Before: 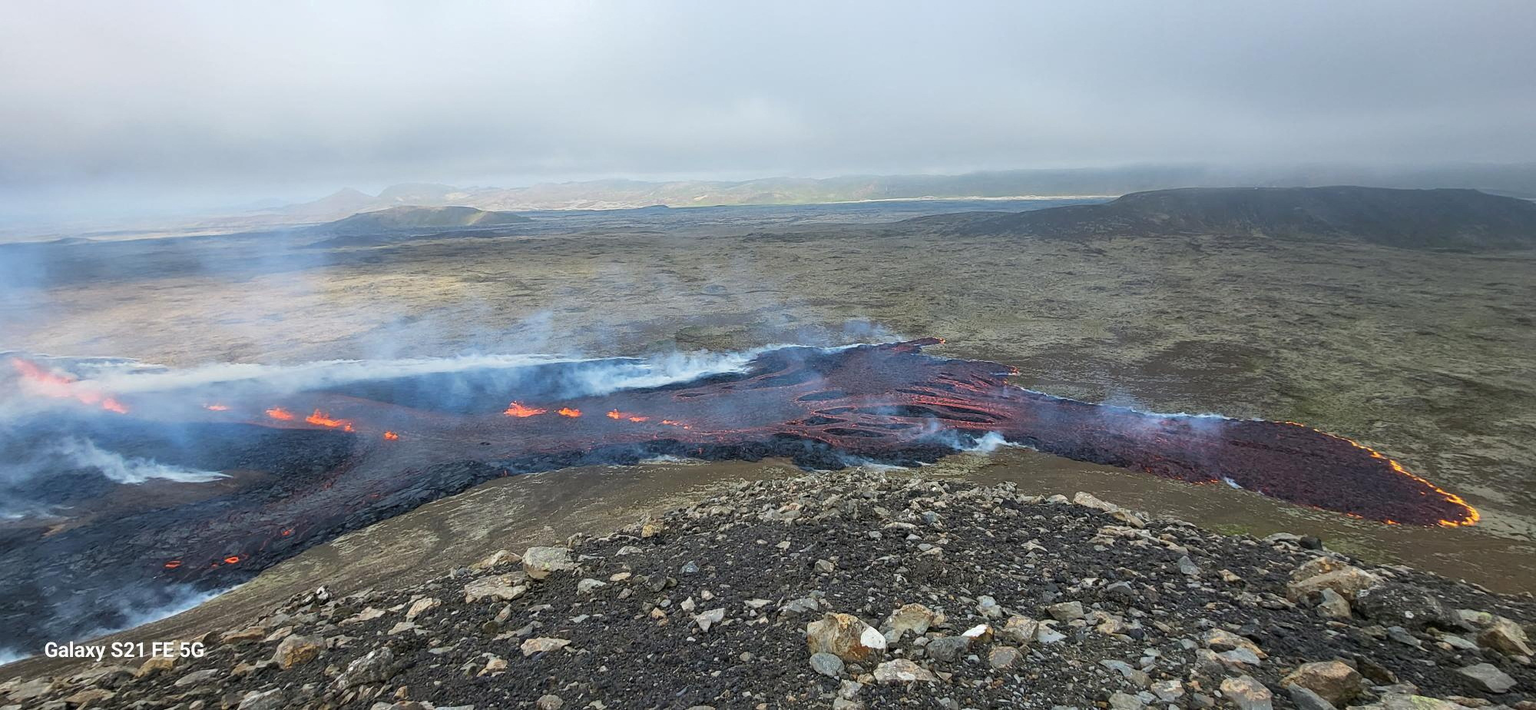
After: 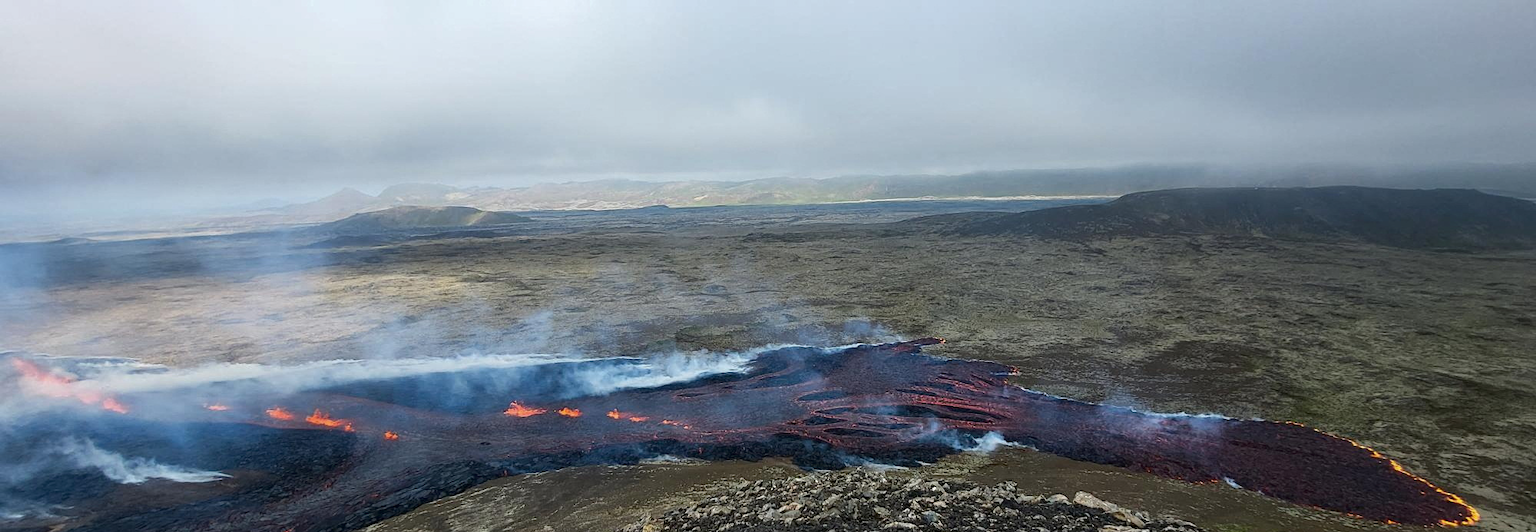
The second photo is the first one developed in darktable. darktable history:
crop: bottom 24.989%
color correction: highlights a* -0.22, highlights b* -0.104
tone curve: curves: ch0 [(0, 0) (0.153, 0.06) (1, 1)], color space Lab, independent channels, preserve colors none
